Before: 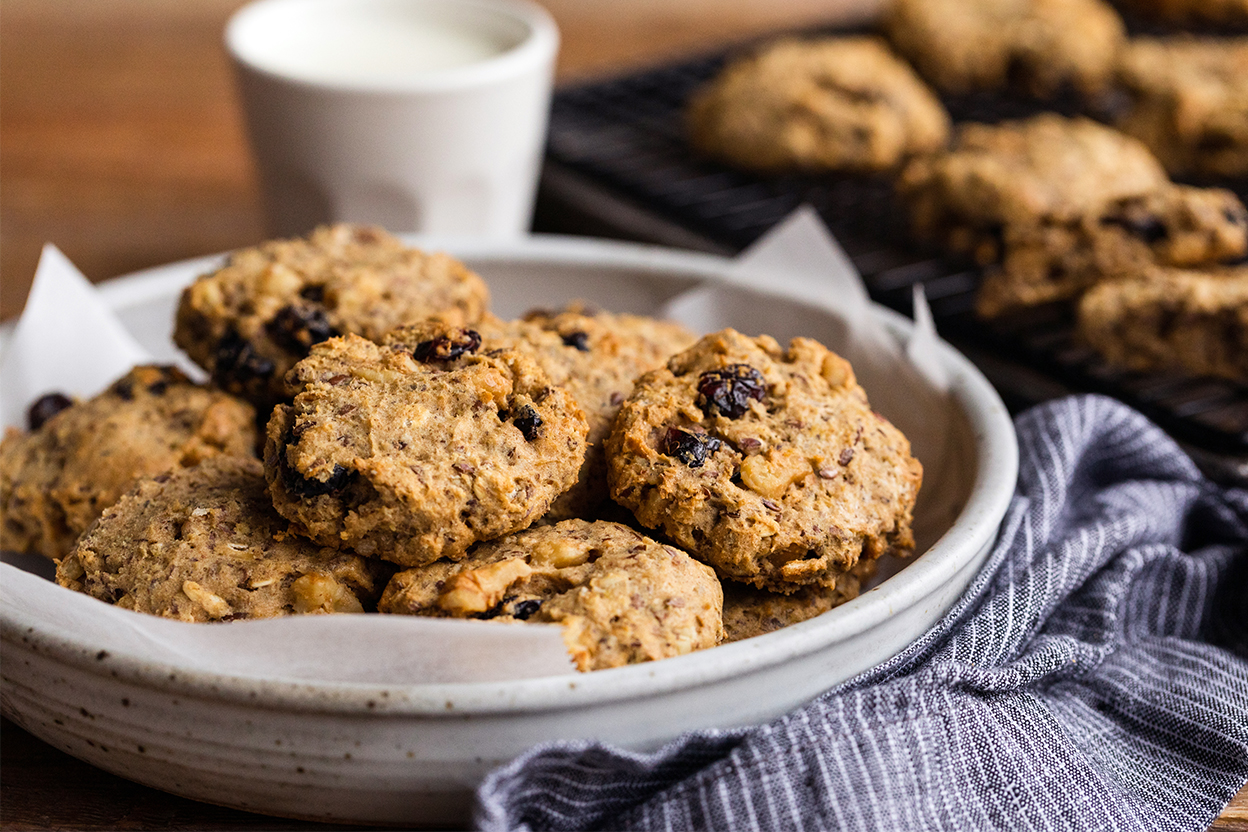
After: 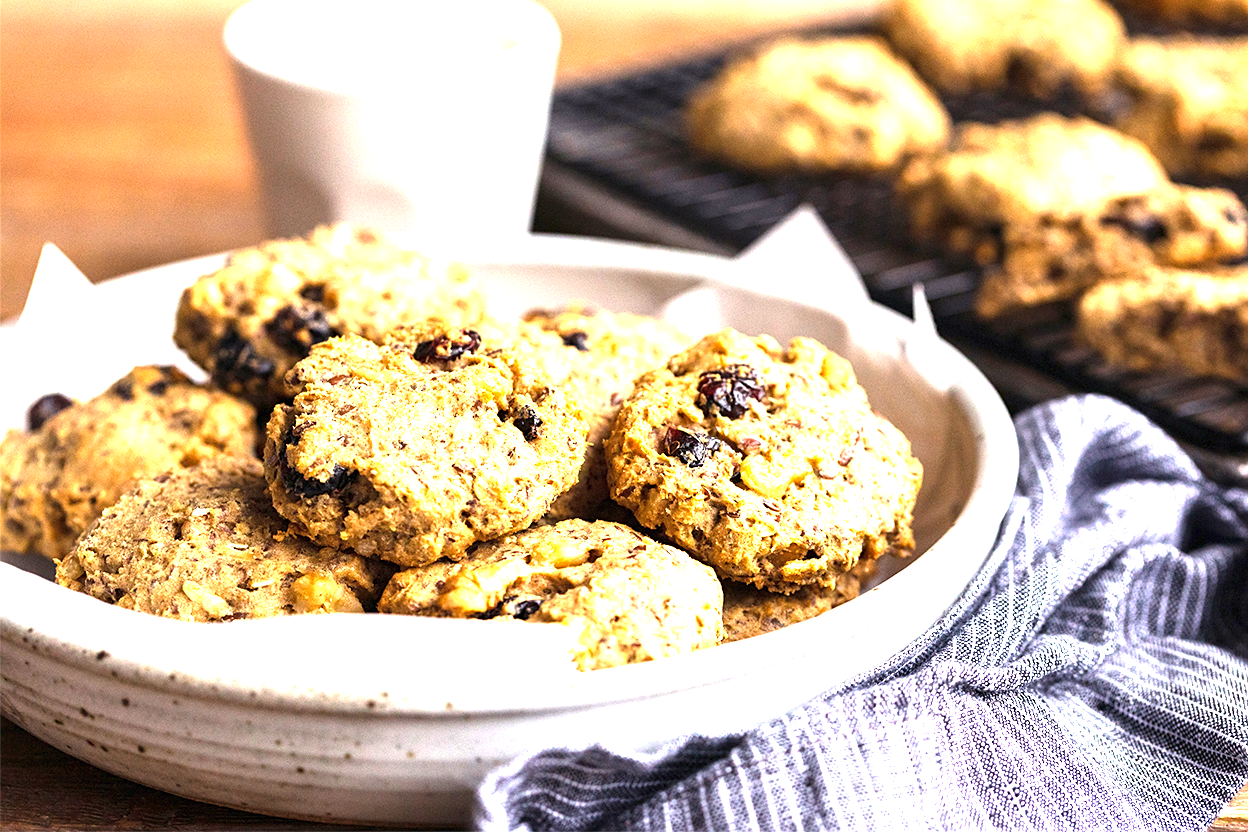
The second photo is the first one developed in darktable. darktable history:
exposure: exposure 2.003 EV, compensate highlight preservation false
sharpen: amount 0.2
